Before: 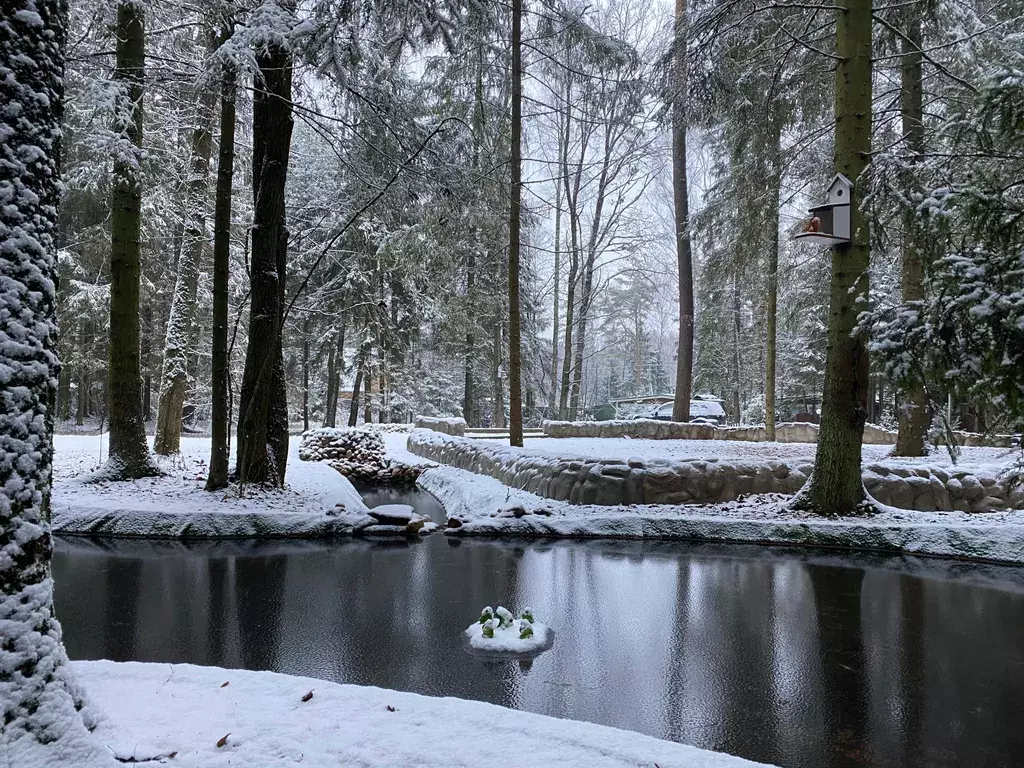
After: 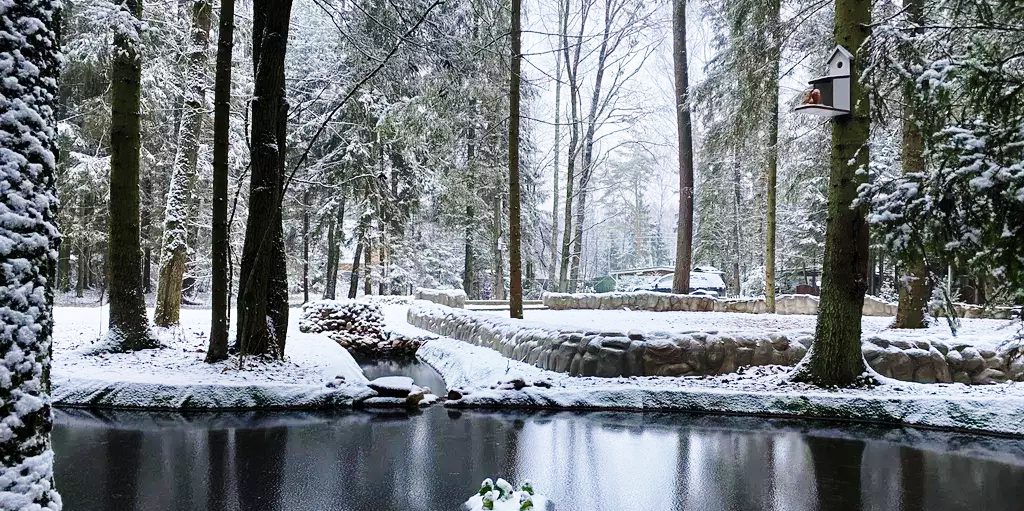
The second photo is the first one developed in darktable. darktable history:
base curve: curves: ch0 [(0, 0) (0.028, 0.03) (0.121, 0.232) (0.46, 0.748) (0.859, 0.968) (1, 1)], preserve colors none
crop: top 16.727%, bottom 16.727%
